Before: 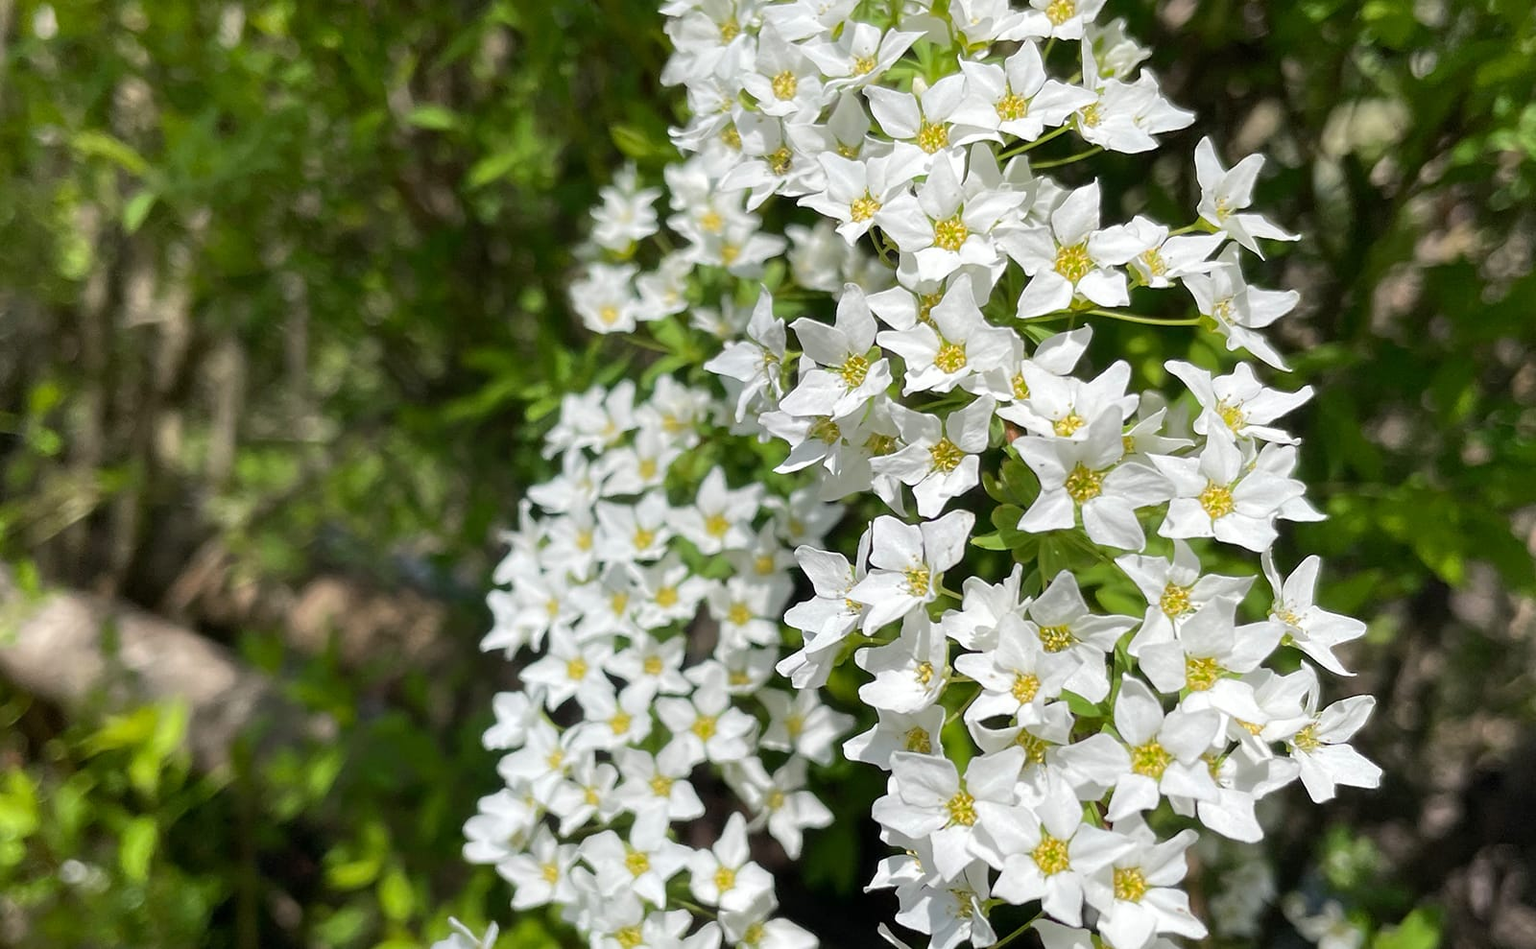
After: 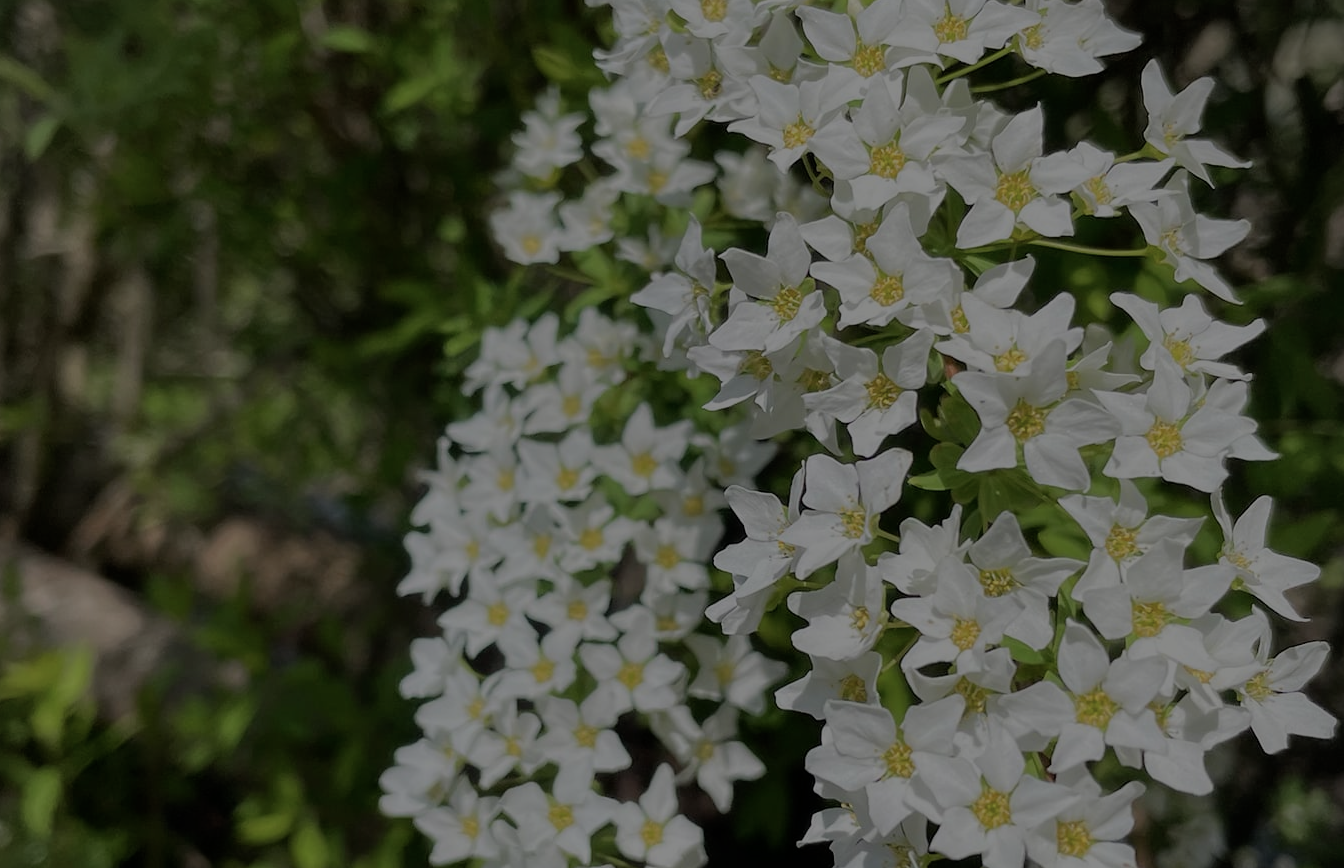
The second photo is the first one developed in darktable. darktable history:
vignetting: fall-off start 92.52%, center (-0.028, 0.235)
color balance rgb: linear chroma grading › global chroma 14.425%, perceptual saturation grading › global saturation -3.334%, perceptual brilliance grading › global brilliance -47.688%, global vibrance 9.704%
crop: left 6.449%, top 8.41%, right 9.542%, bottom 3.768%
tone equalizer: -8 EV -0.388 EV, -7 EV -0.416 EV, -6 EV -0.294 EV, -5 EV -0.252 EV, -3 EV 0.209 EV, -2 EV 0.319 EV, -1 EV 0.371 EV, +0 EV 0.407 EV
